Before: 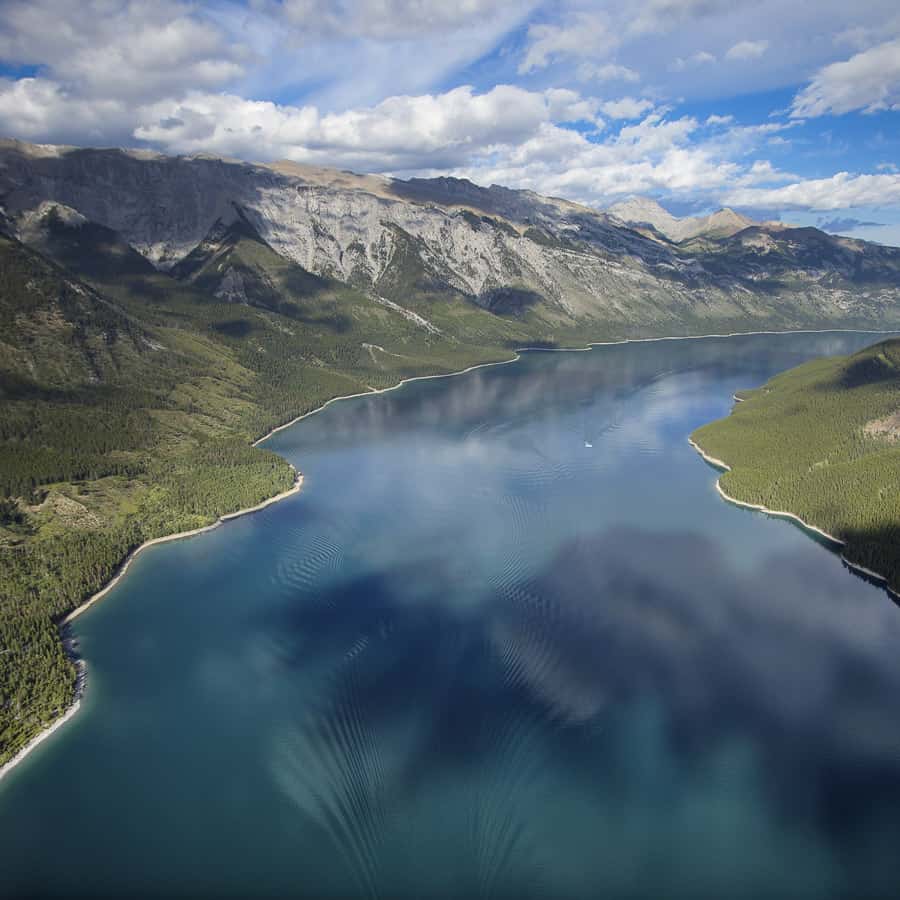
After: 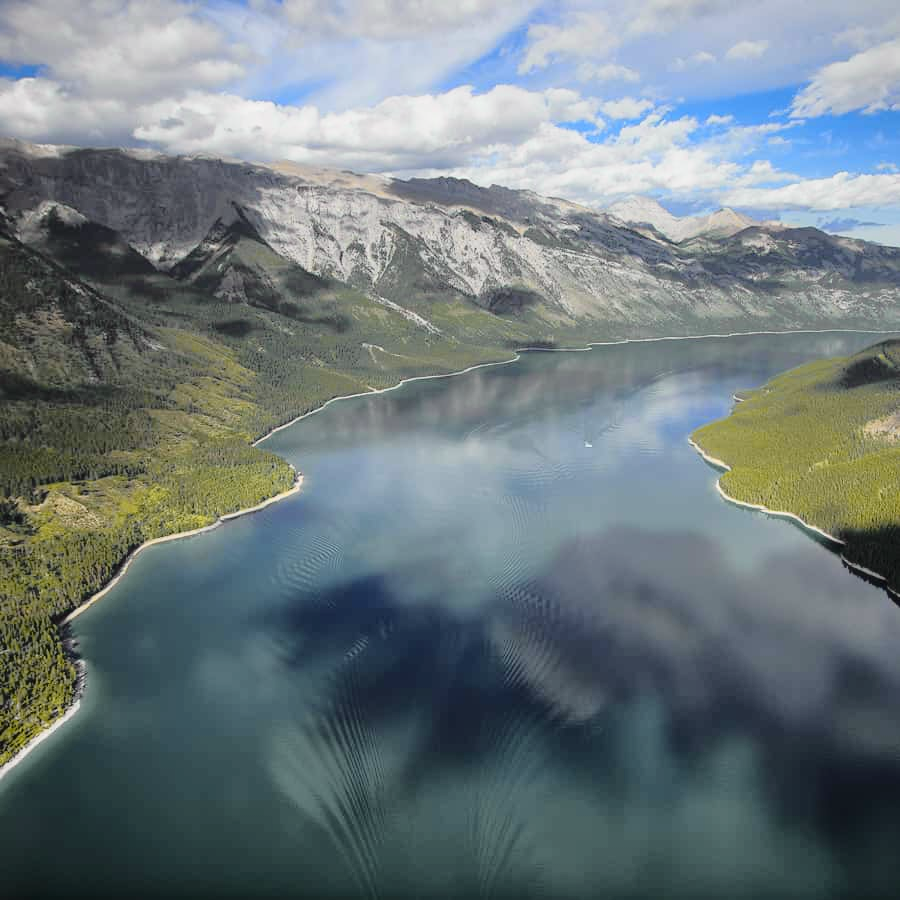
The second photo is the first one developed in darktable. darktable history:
tone curve: curves: ch0 [(0, 0) (0.168, 0.142) (0.359, 0.44) (0.469, 0.544) (0.634, 0.722) (0.858, 0.903) (1, 0.968)]; ch1 [(0, 0) (0.437, 0.453) (0.472, 0.47) (0.502, 0.502) (0.54, 0.534) (0.57, 0.592) (0.618, 0.66) (0.699, 0.749) (0.859, 0.919) (1, 1)]; ch2 [(0, 0) (0.33, 0.301) (0.421, 0.443) (0.476, 0.498) (0.505, 0.503) (0.547, 0.557) (0.586, 0.634) (0.608, 0.676) (1, 1)], color space Lab, independent channels, preserve colors none
